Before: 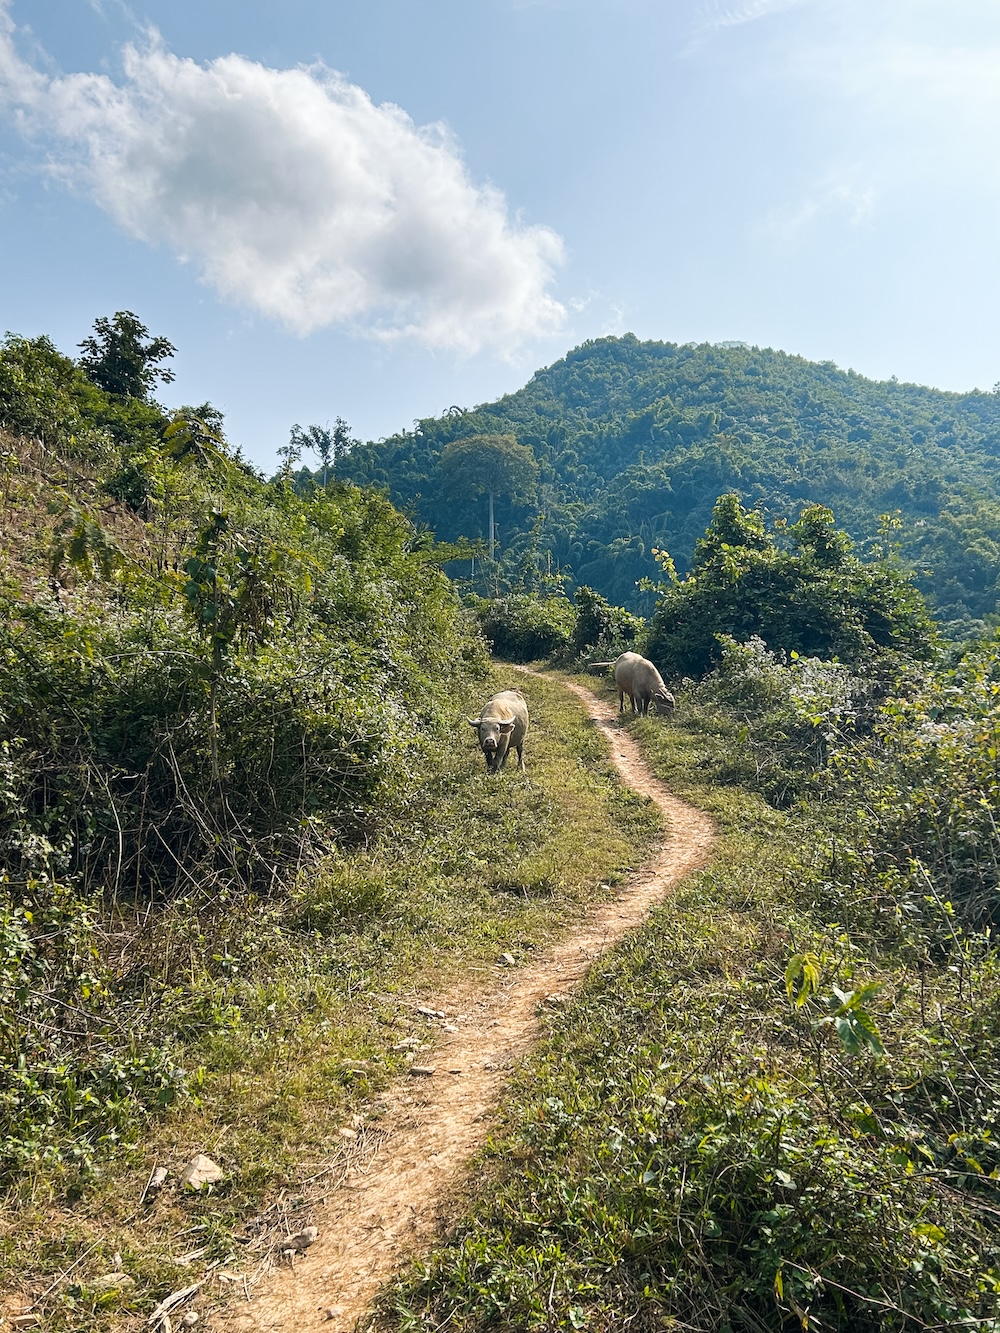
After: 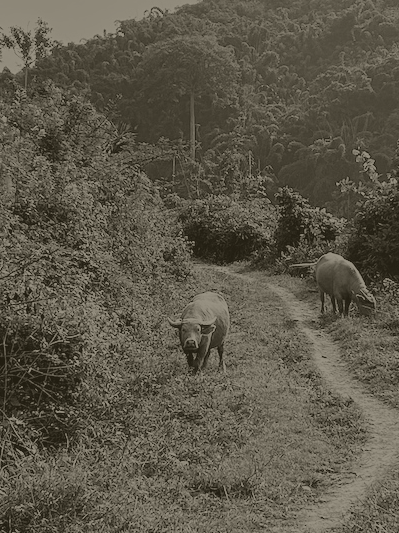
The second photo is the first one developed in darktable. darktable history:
crop: left 30%, top 30%, right 30%, bottom 30%
shadows and highlights: shadows -24.28, highlights 49.77, soften with gaussian
colorize: hue 41.44°, saturation 22%, source mix 60%, lightness 10.61%
filmic rgb: black relative exposure -7.48 EV, white relative exposure 4.83 EV, hardness 3.4, color science v6 (2022)
